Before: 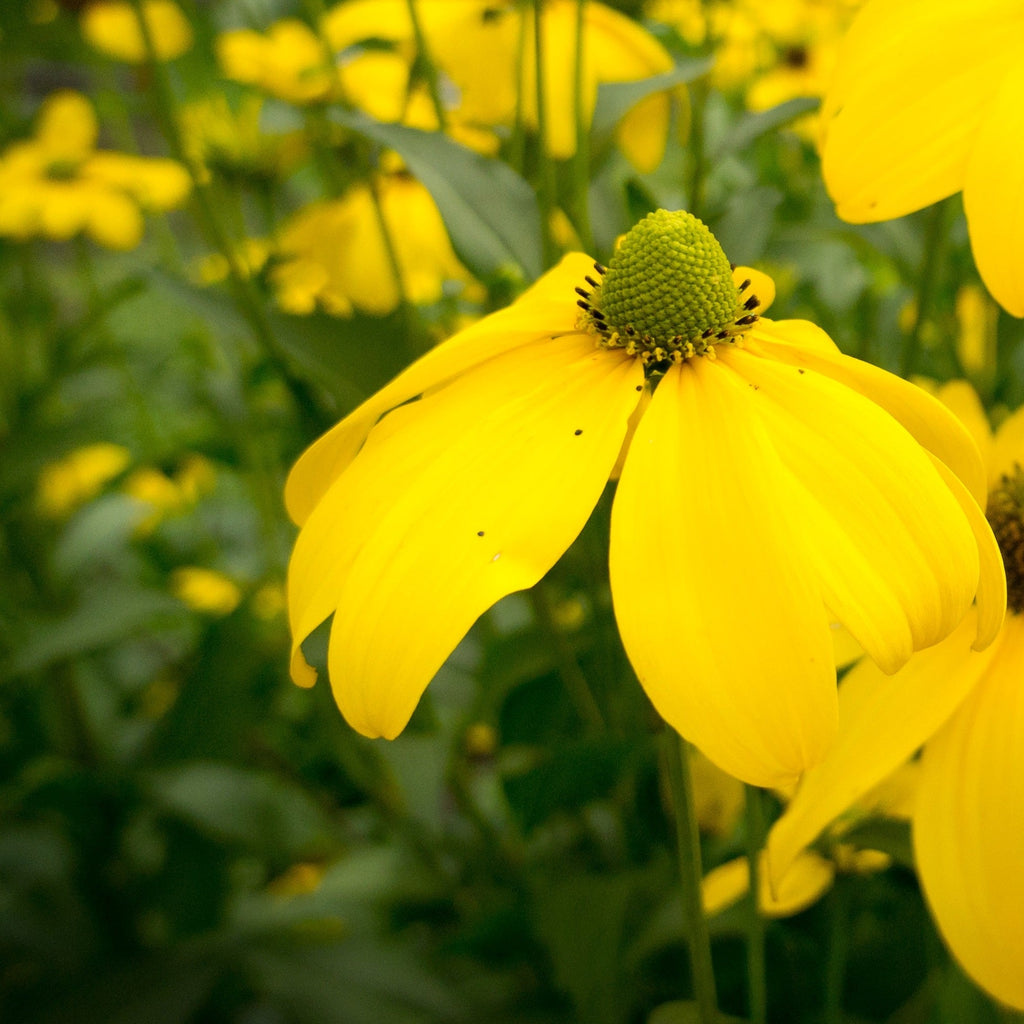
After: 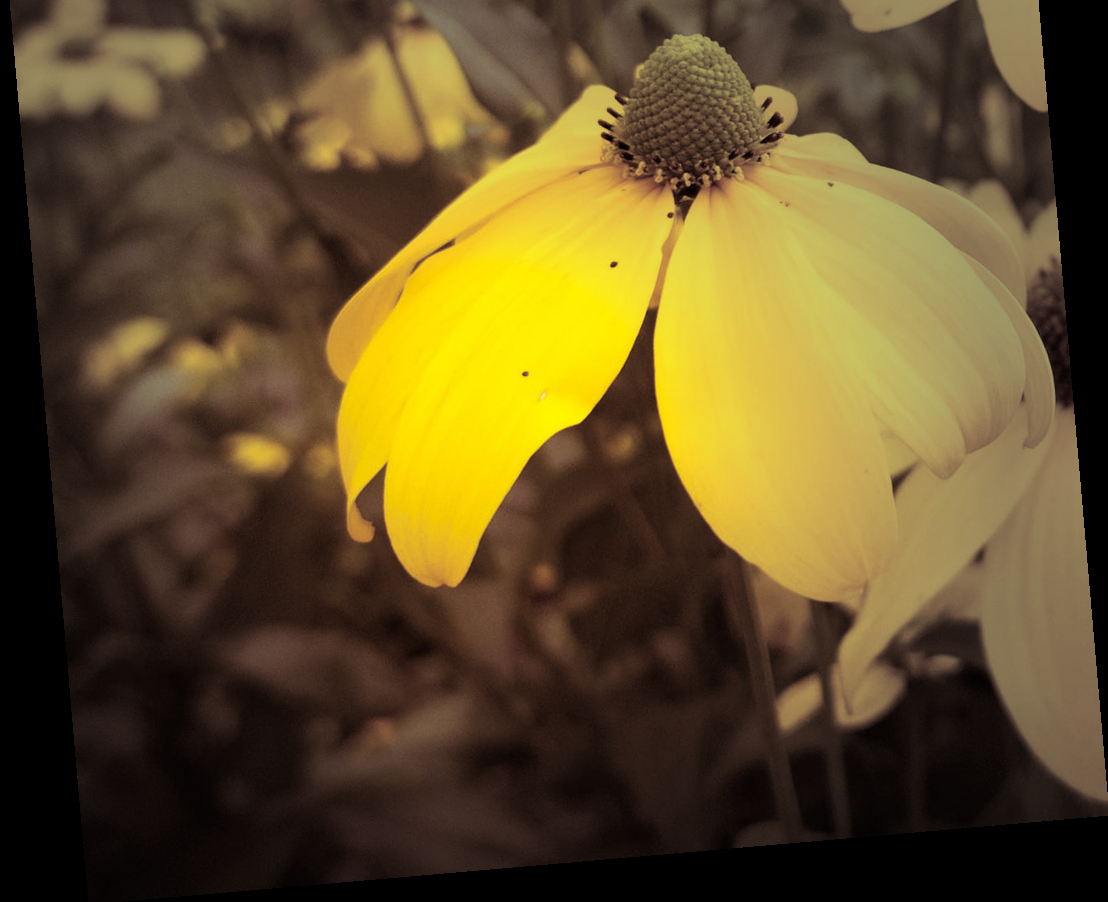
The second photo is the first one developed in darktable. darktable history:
vignetting: fall-off start 33.76%, fall-off radius 64.94%, brightness -0.575, center (-0.12, -0.002), width/height ratio 0.959
crop and rotate: top 18.507%
split-toning: compress 20%
rotate and perspective: rotation -4.98°, automatic cropping off
